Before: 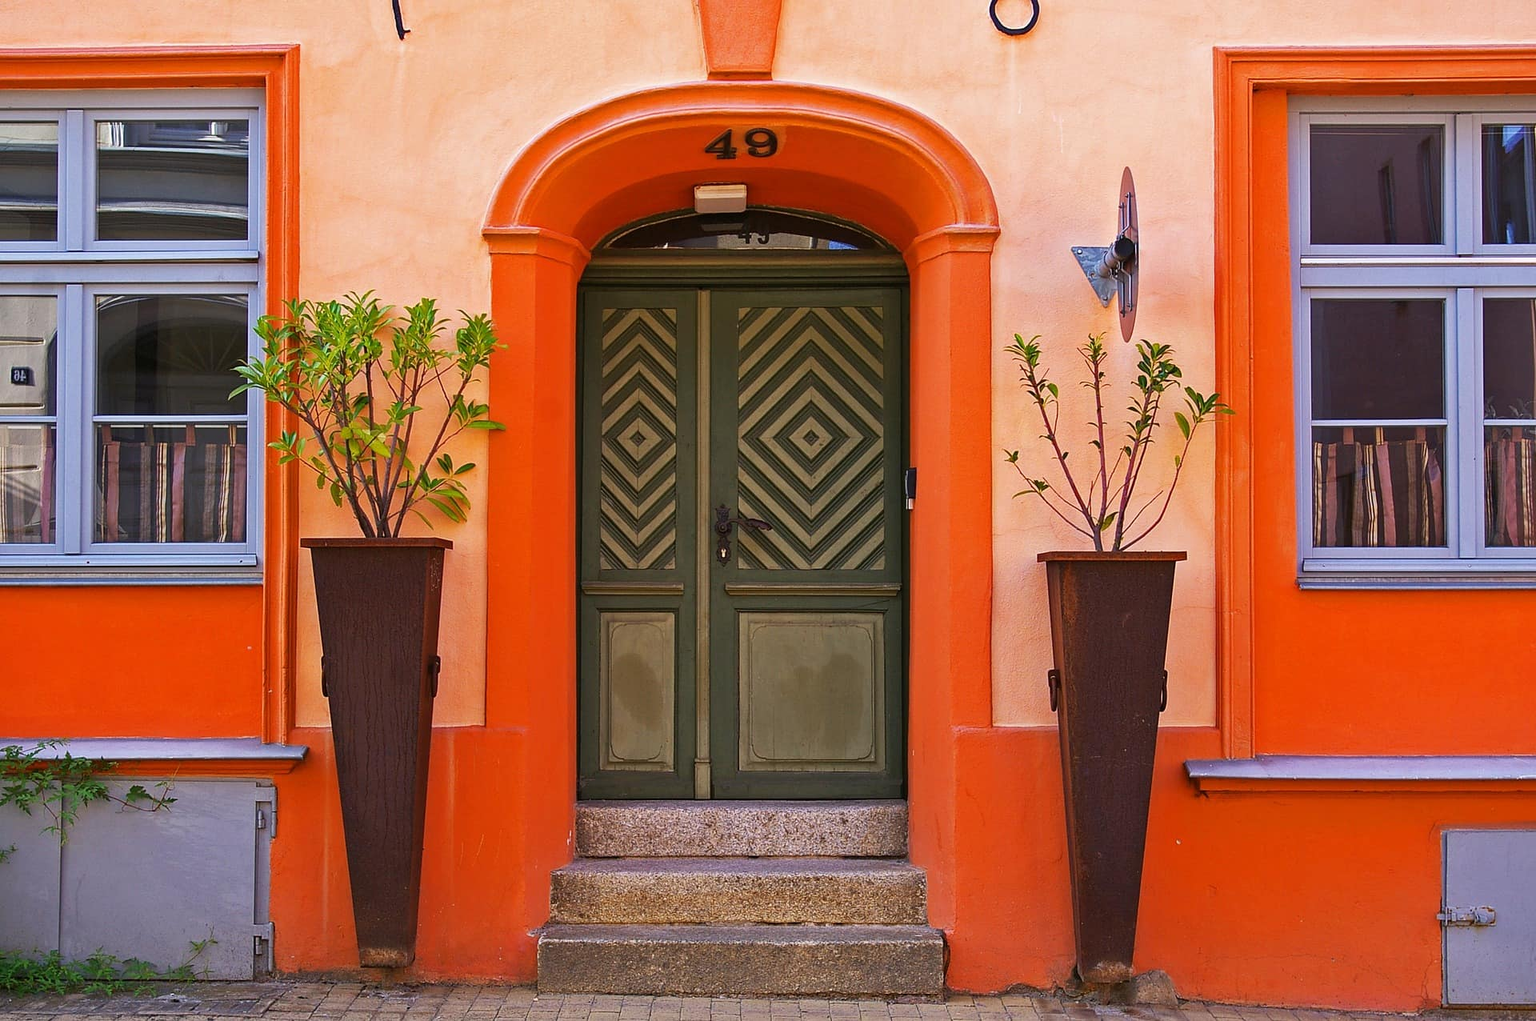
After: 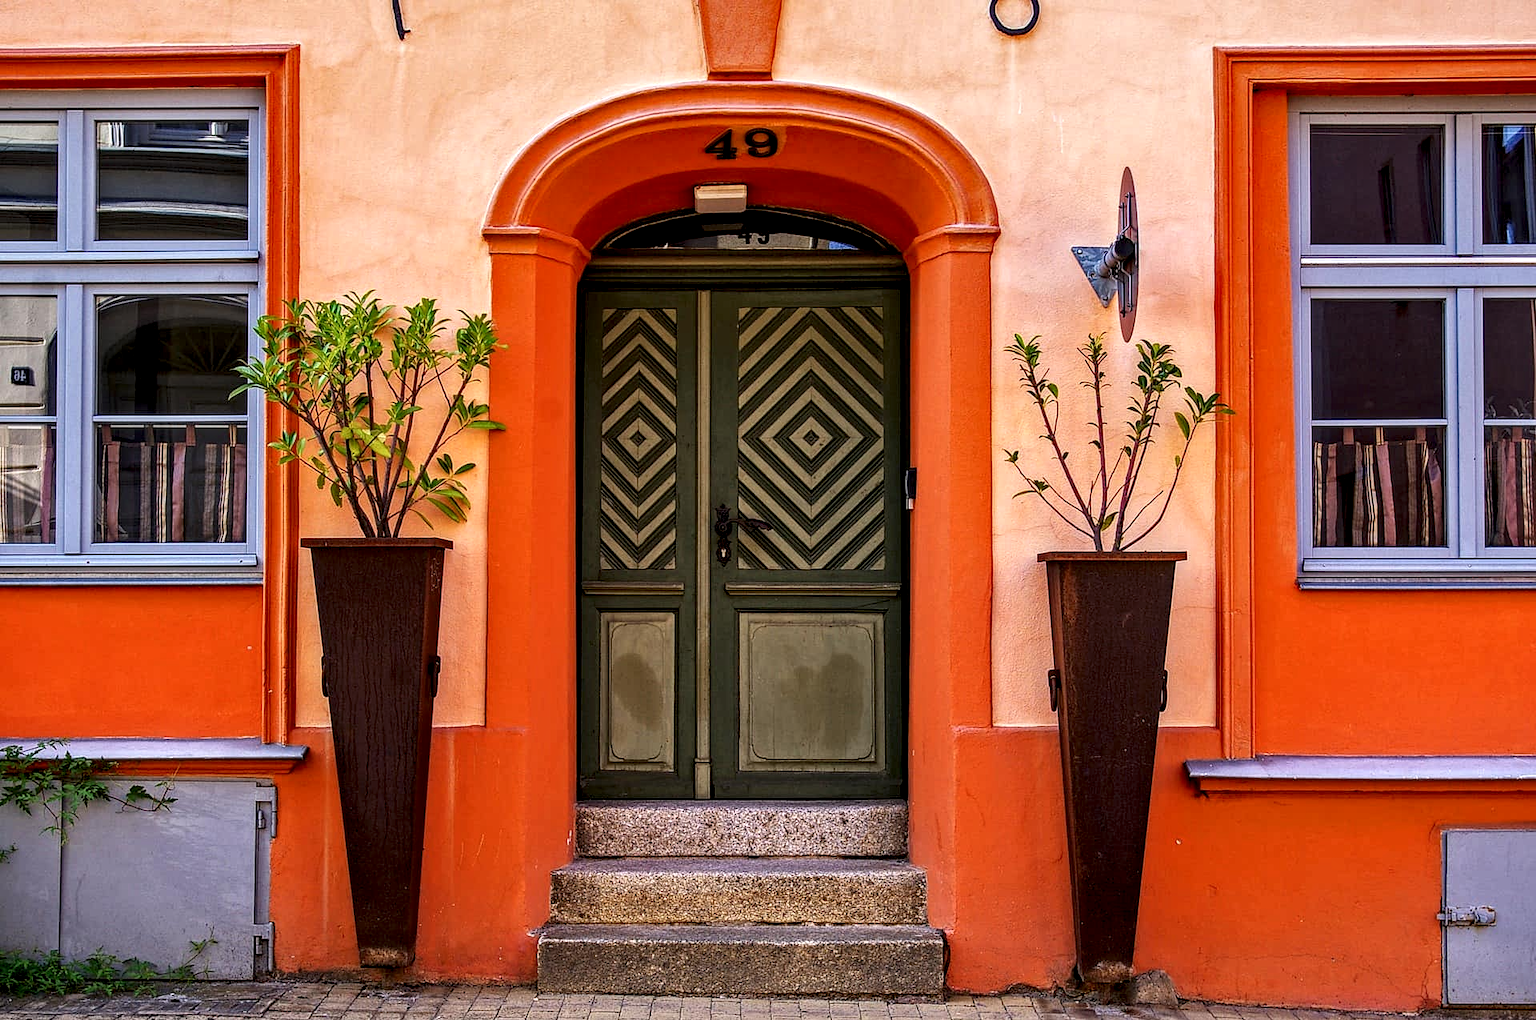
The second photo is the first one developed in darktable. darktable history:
shadows and highlights: shadows 25, highlights -25
local contrast: highlights 19%, detail 186%
